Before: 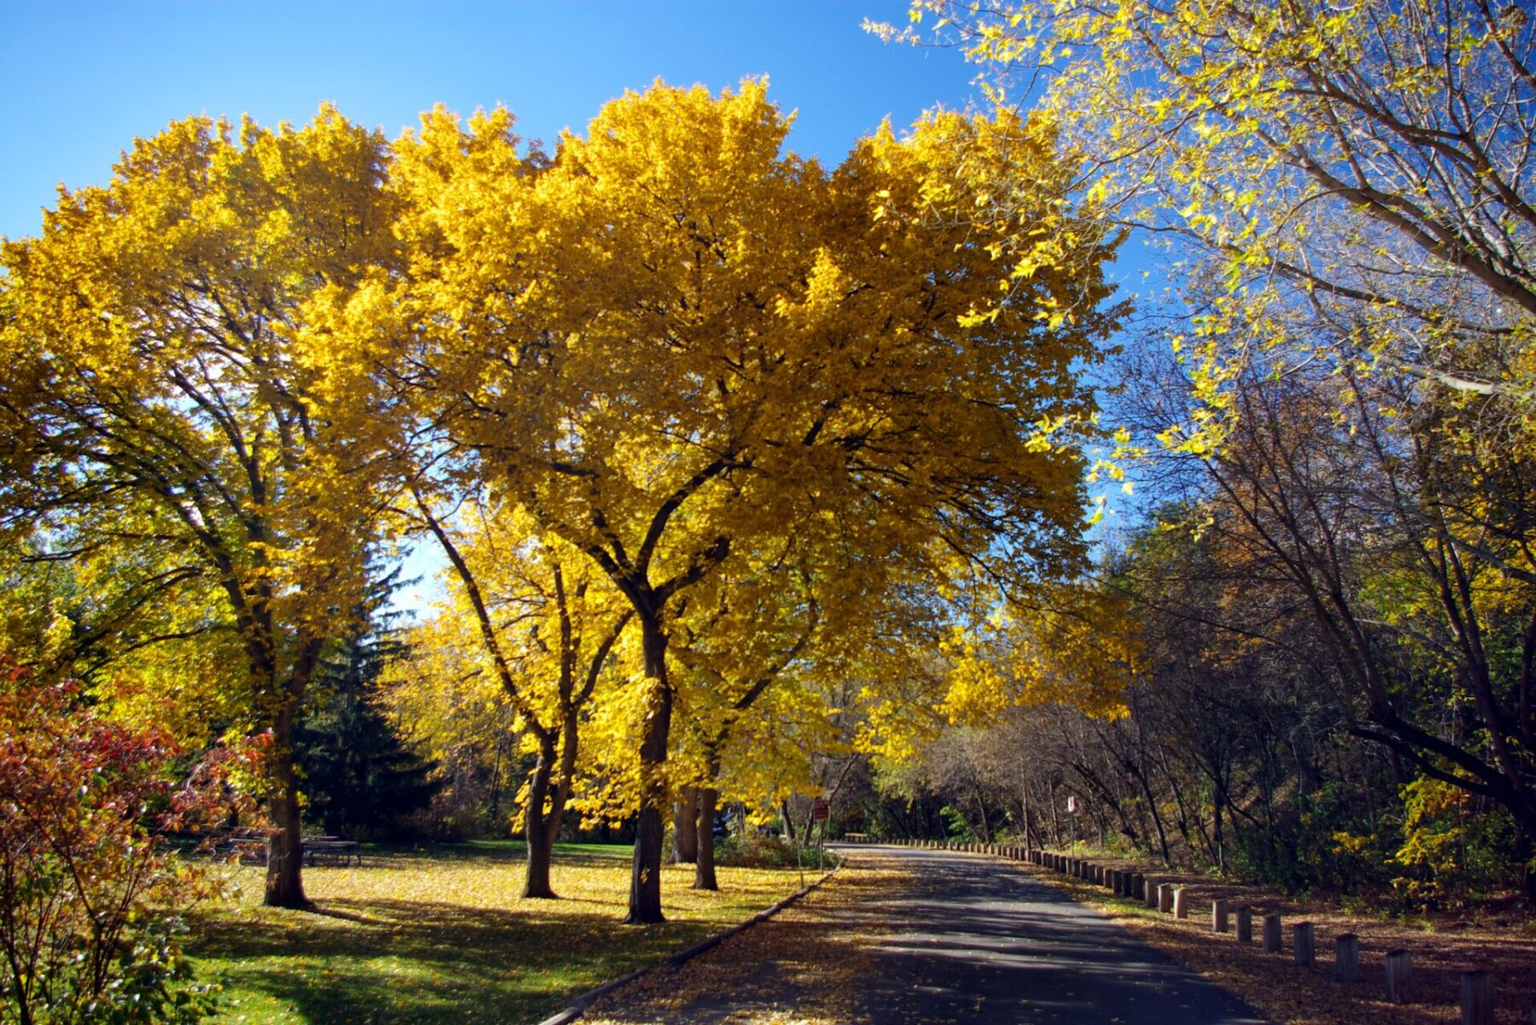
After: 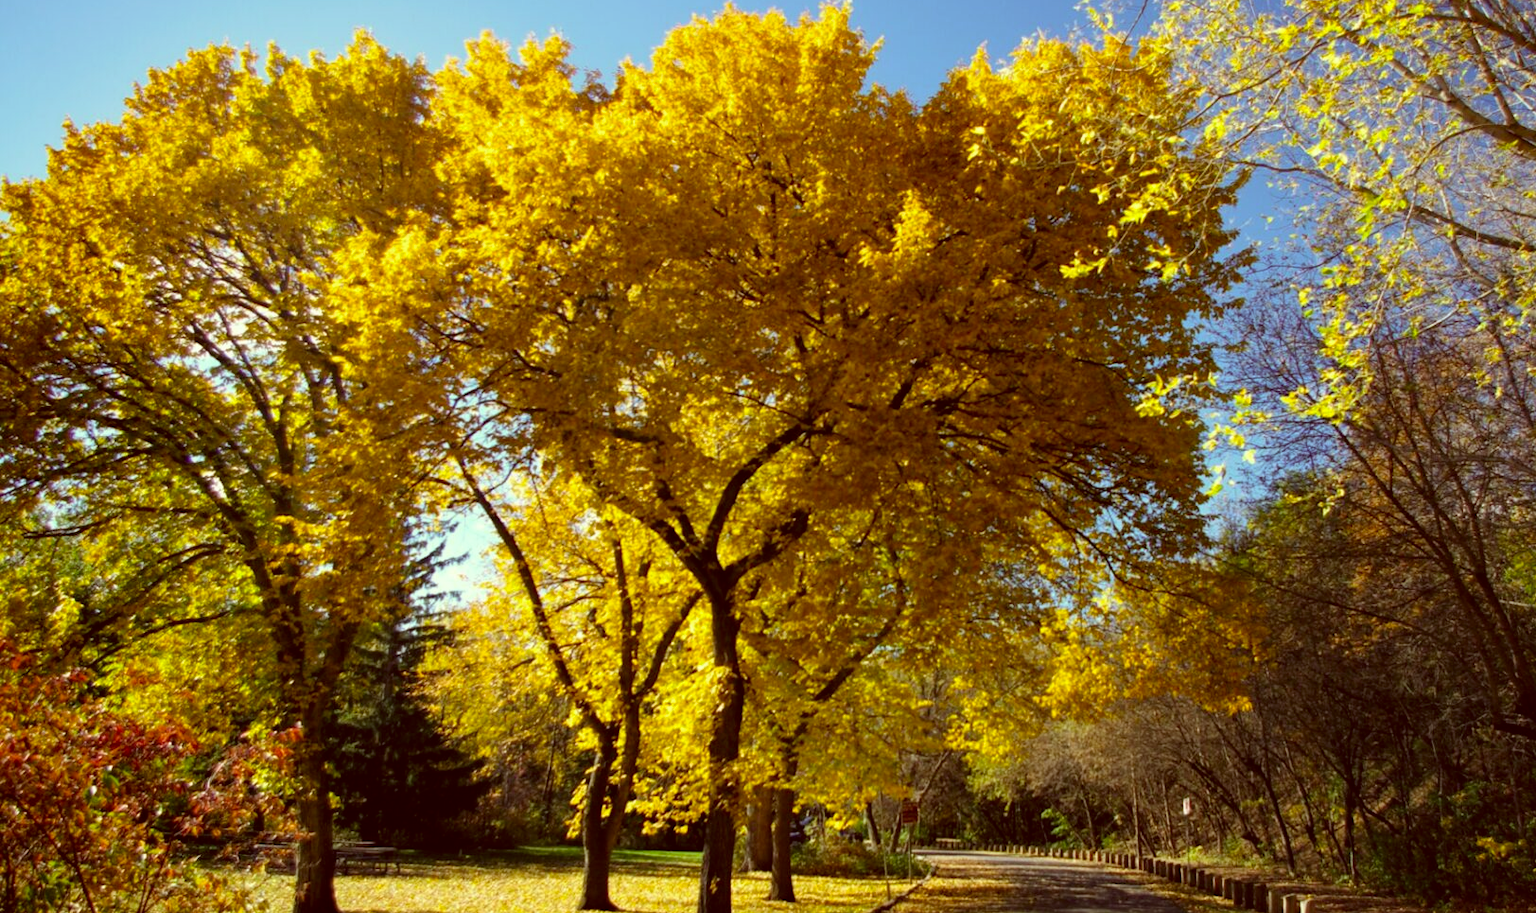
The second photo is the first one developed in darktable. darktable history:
crop: top 7.49%, right 9.717%, bottom 11.943%
color correction: highlights a* -5.3, highlights b* 9.8, shadows a* 9.8, shadows b* 24.26
